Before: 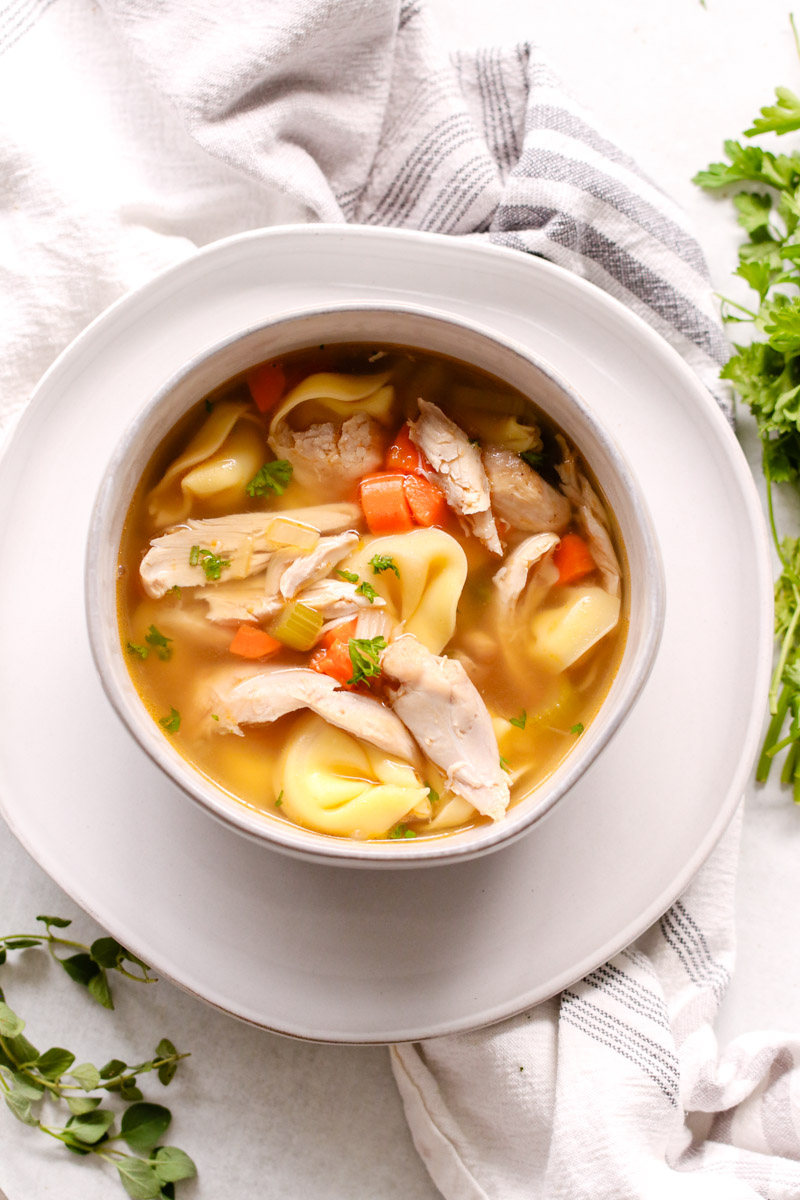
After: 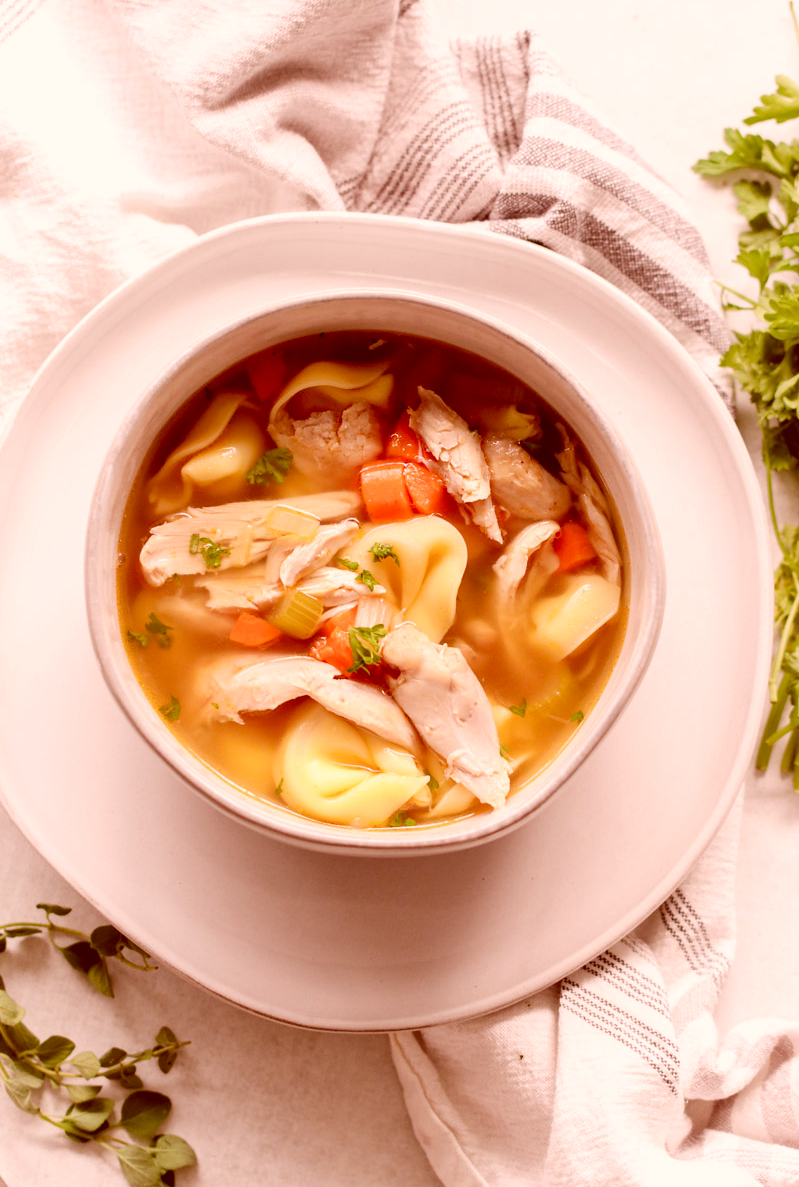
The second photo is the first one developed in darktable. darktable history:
crop: top 1.049%, right 0.001%
color correction: highlights a* 9.03, highlights b* 8.71, shadows a* 40, shadows b* 40, saturation 0.8
rgb levels: preserve colors max RGB
